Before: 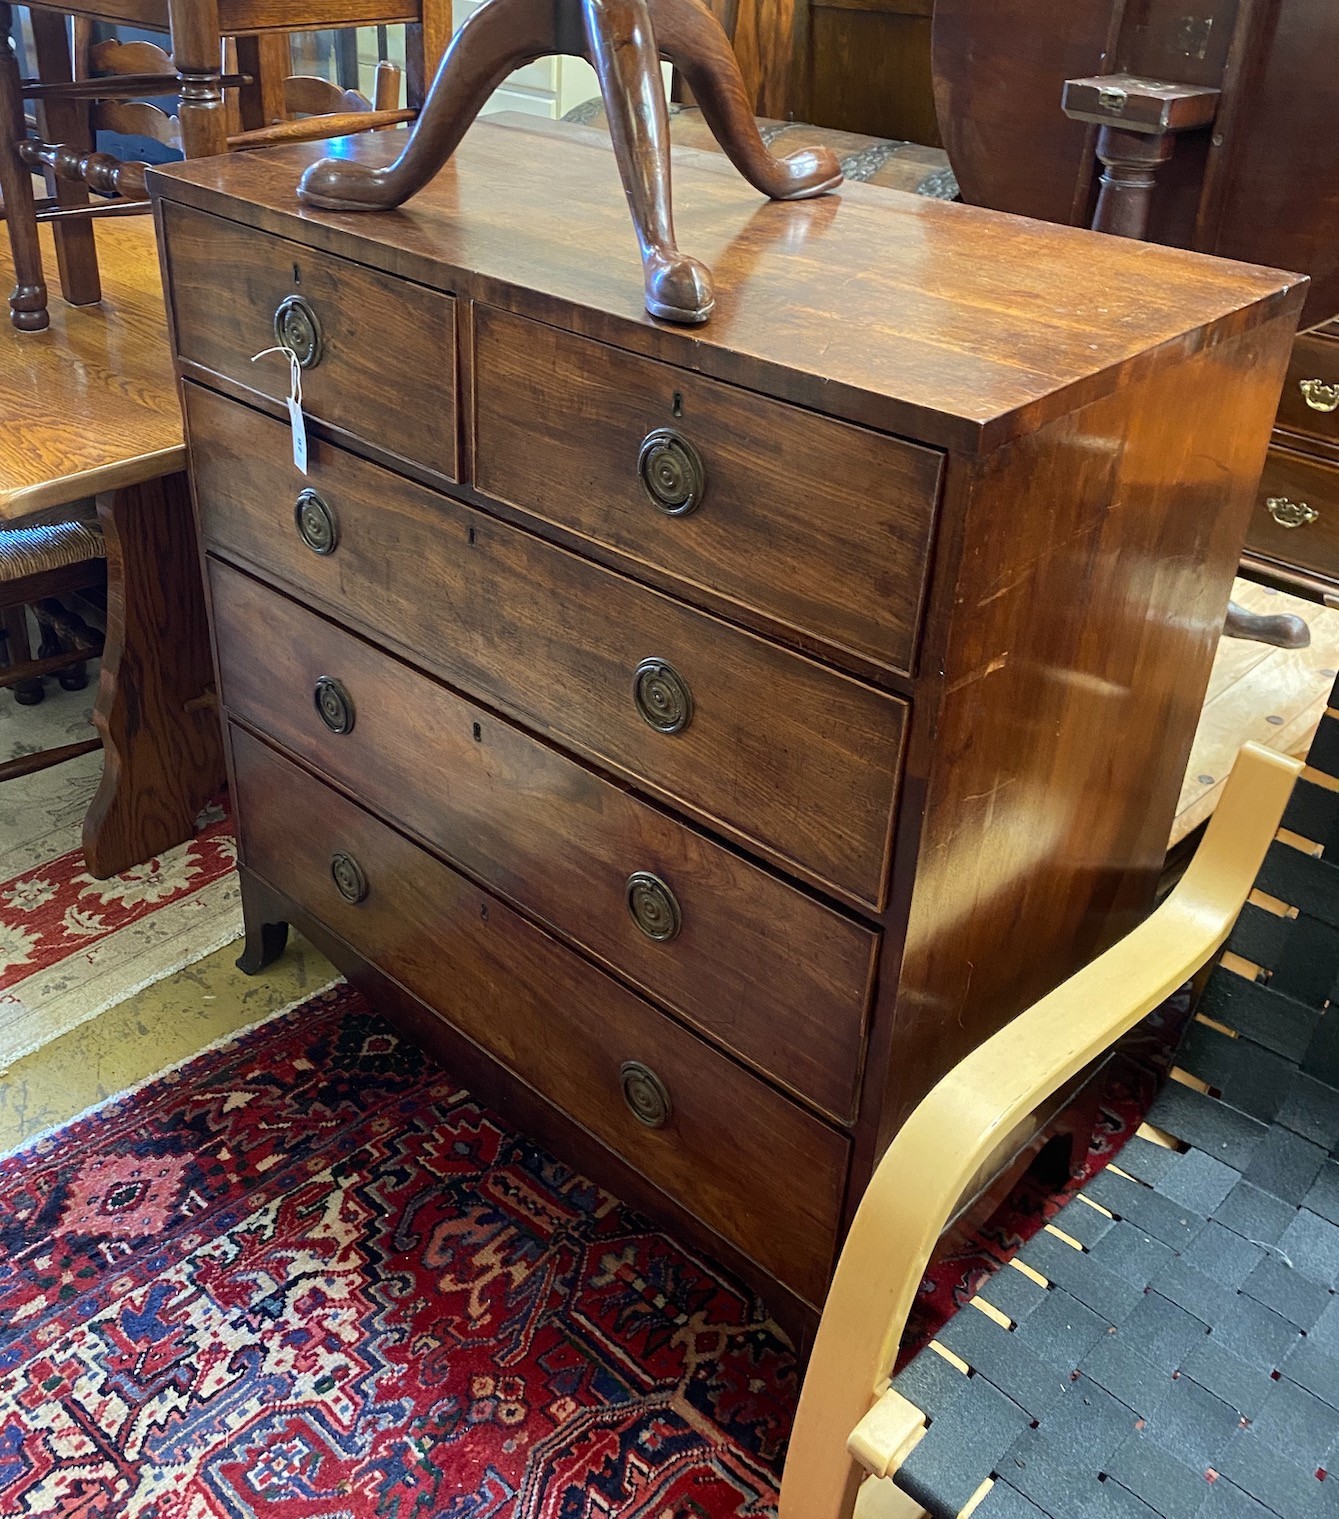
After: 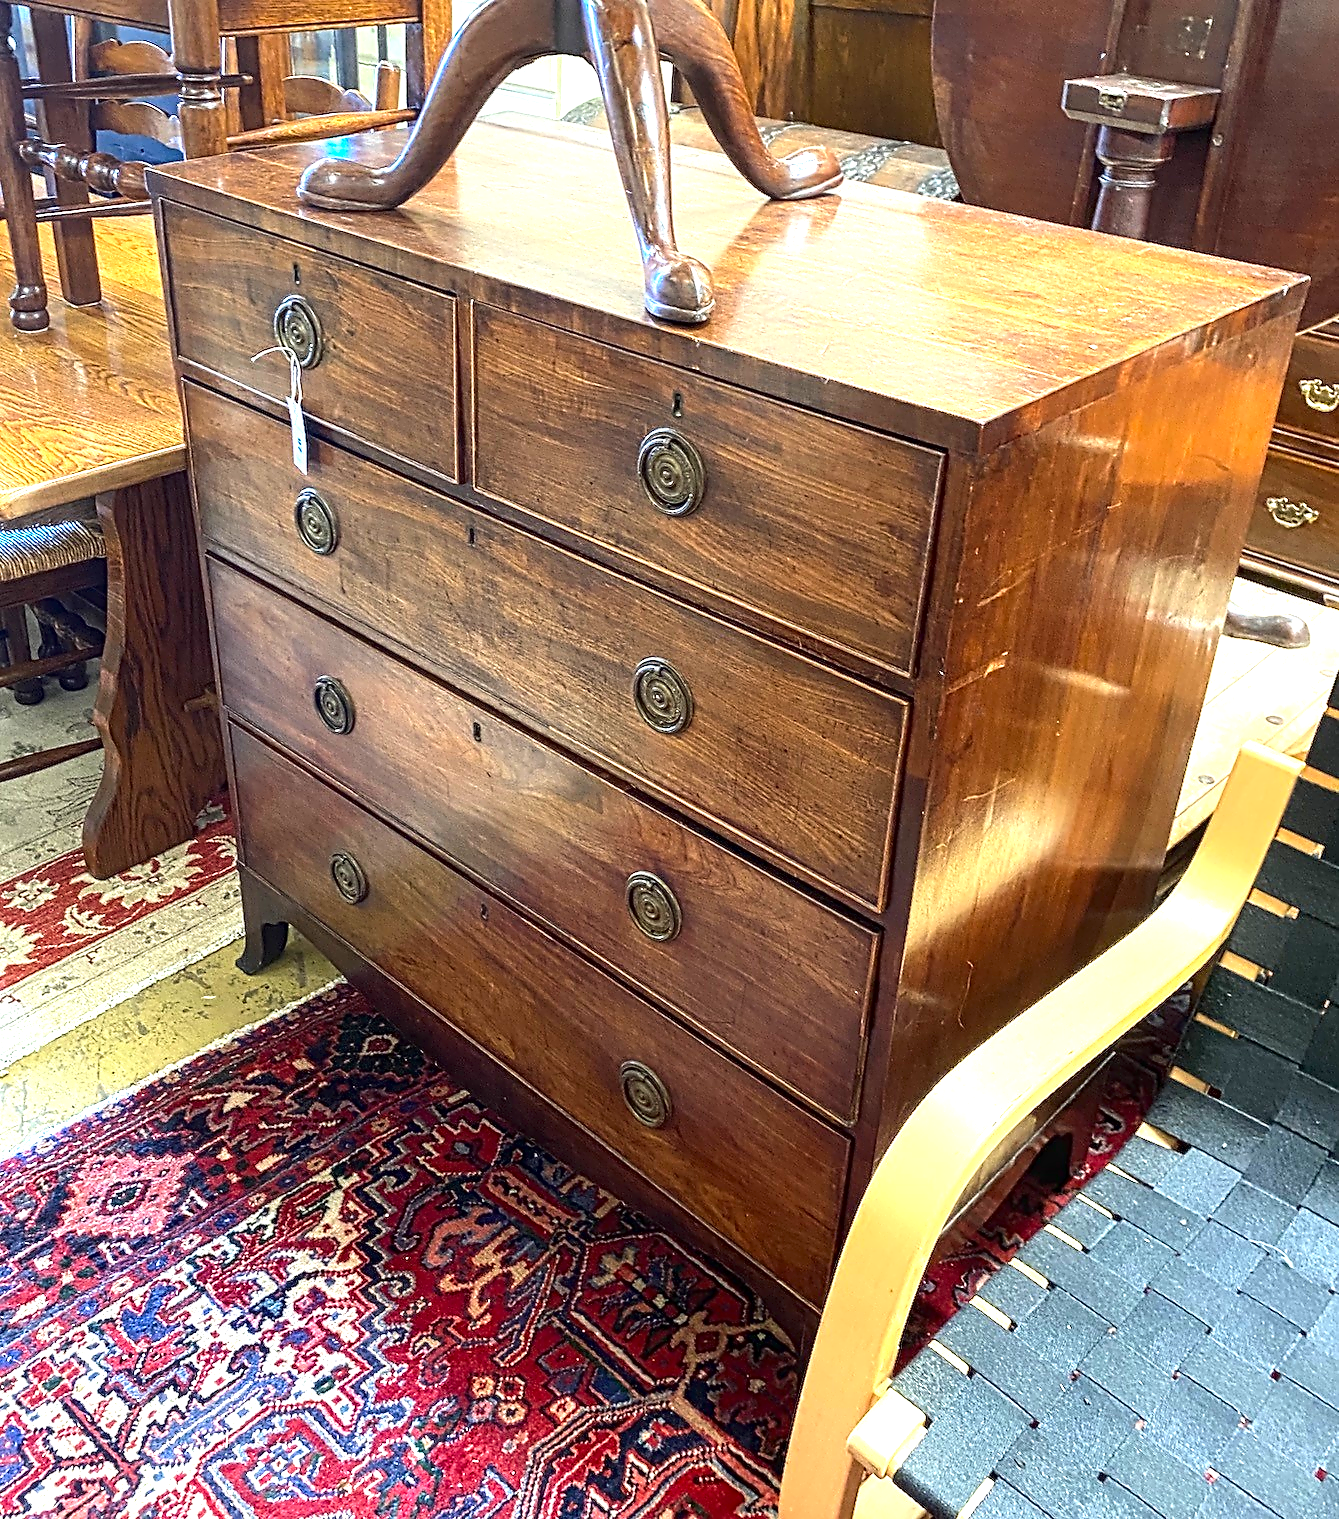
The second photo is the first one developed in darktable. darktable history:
exposure: black level correction 0, exposure 1.2 EV, compensate exposure bias true, compensate highlight preservation false
contrast brightness saturation: contrast 0.04, saturation 0.07
contrast equalizer: y [[0.5, 0.5, 0.5, 0.515, 0.749, 0.84], [0.5 ×6], [0.5 ×6], [0, 0, 0, 0.001, 0.067, 0.262], [0 ×6]]
